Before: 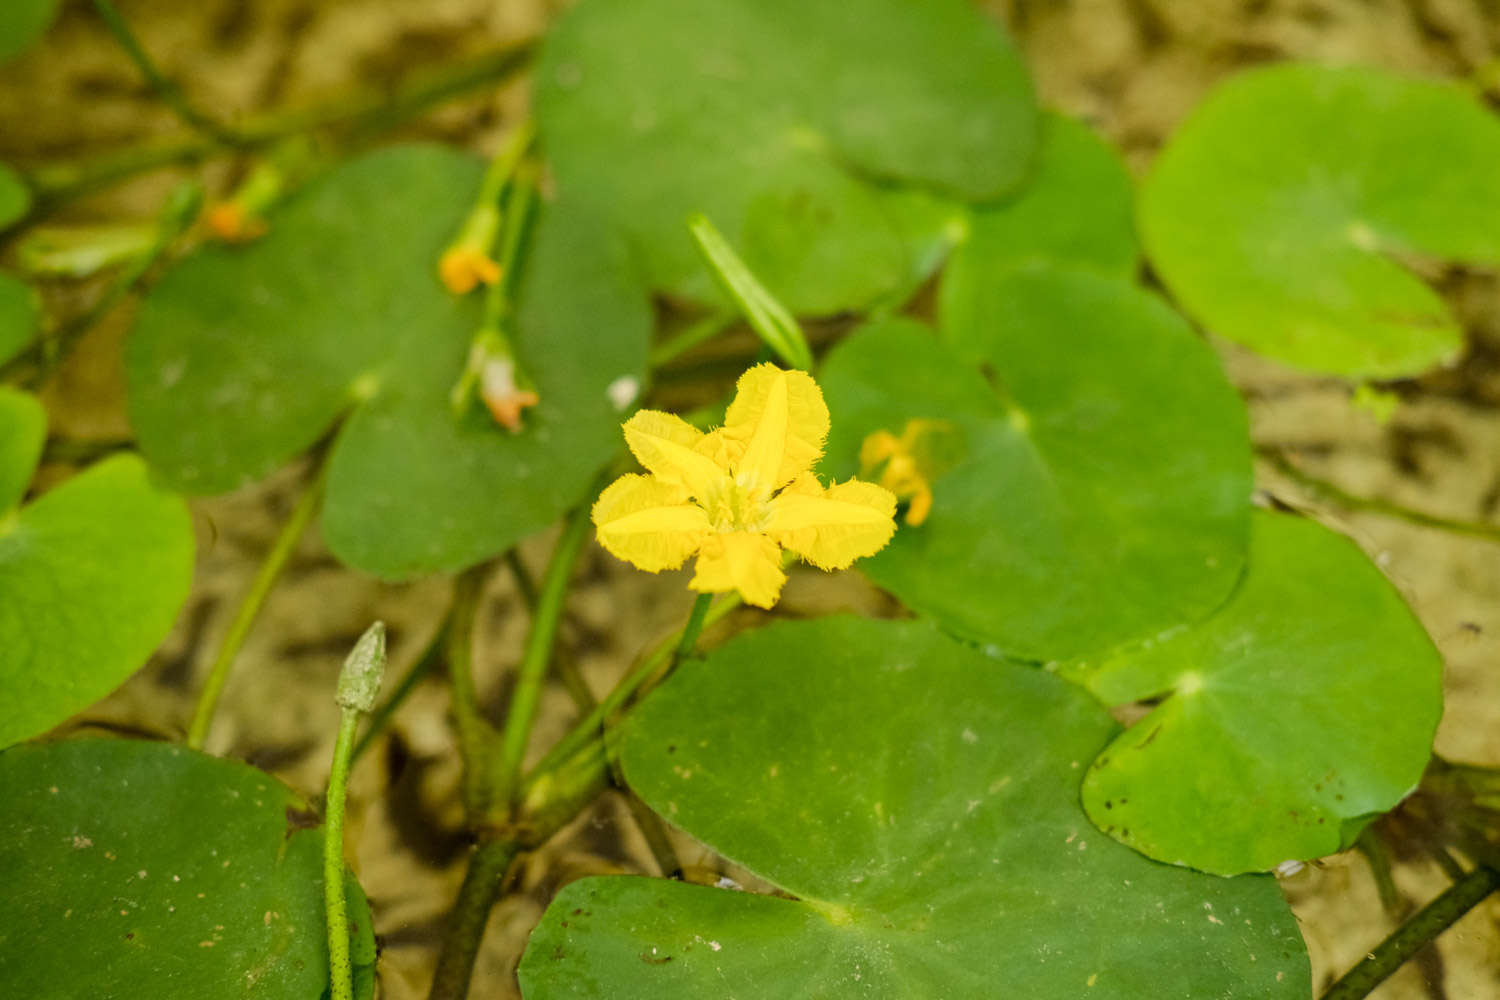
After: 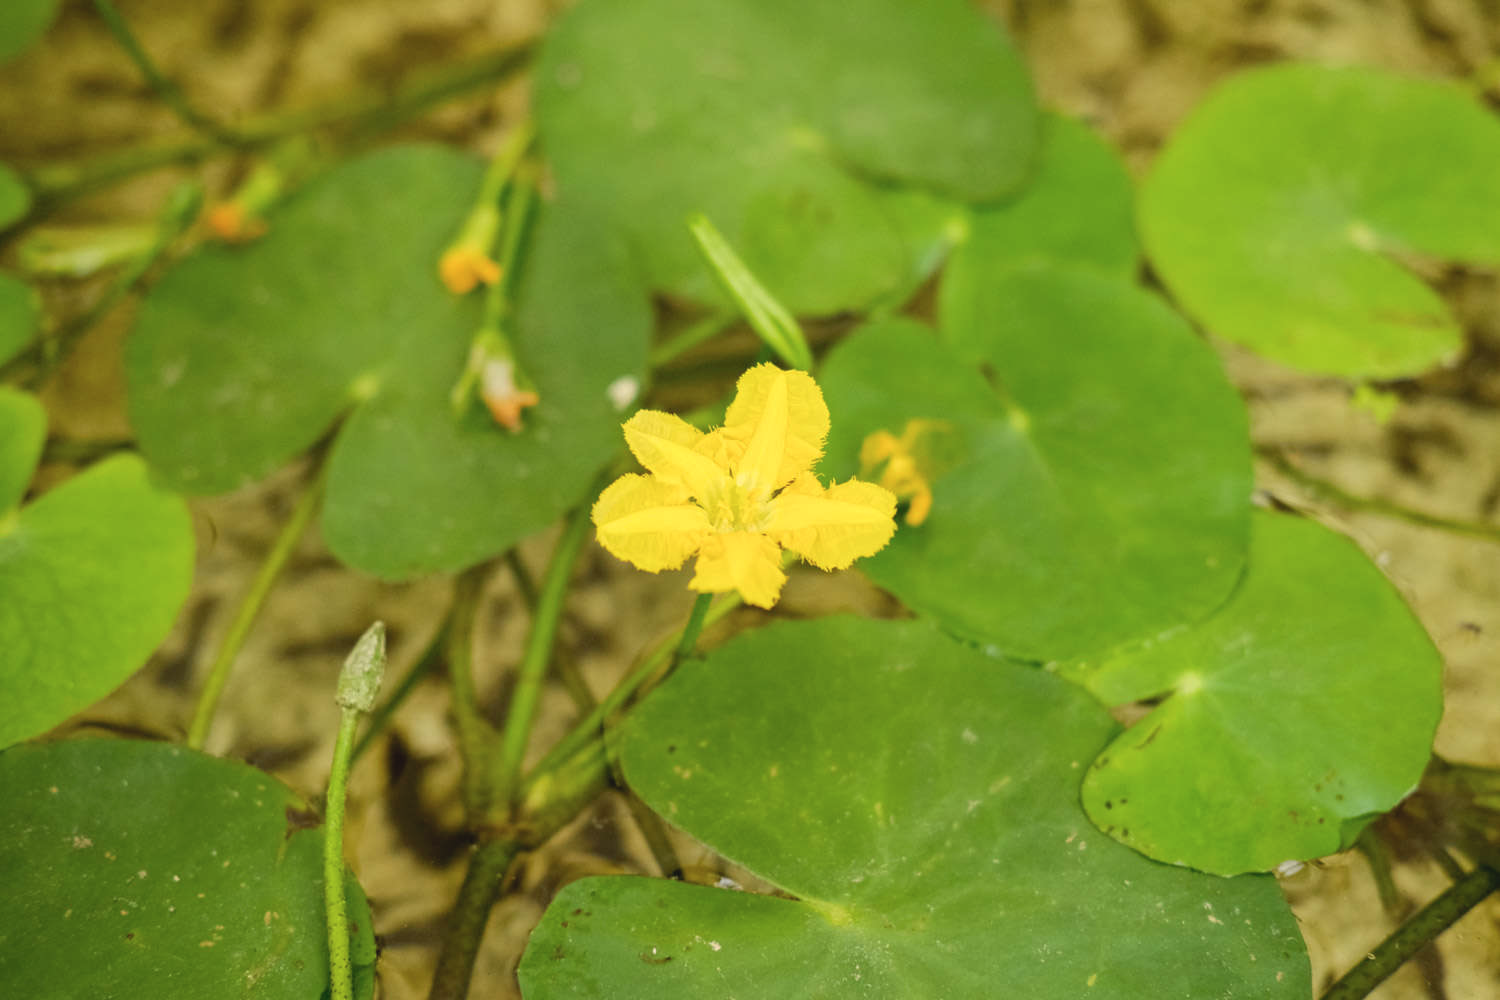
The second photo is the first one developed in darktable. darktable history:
tone equalizer: on, module defaults
contrast brightness saturation: contrast -0.1, saturation -0.1
exposure: exposure 0.217 EV, compensate highlight preservation false
